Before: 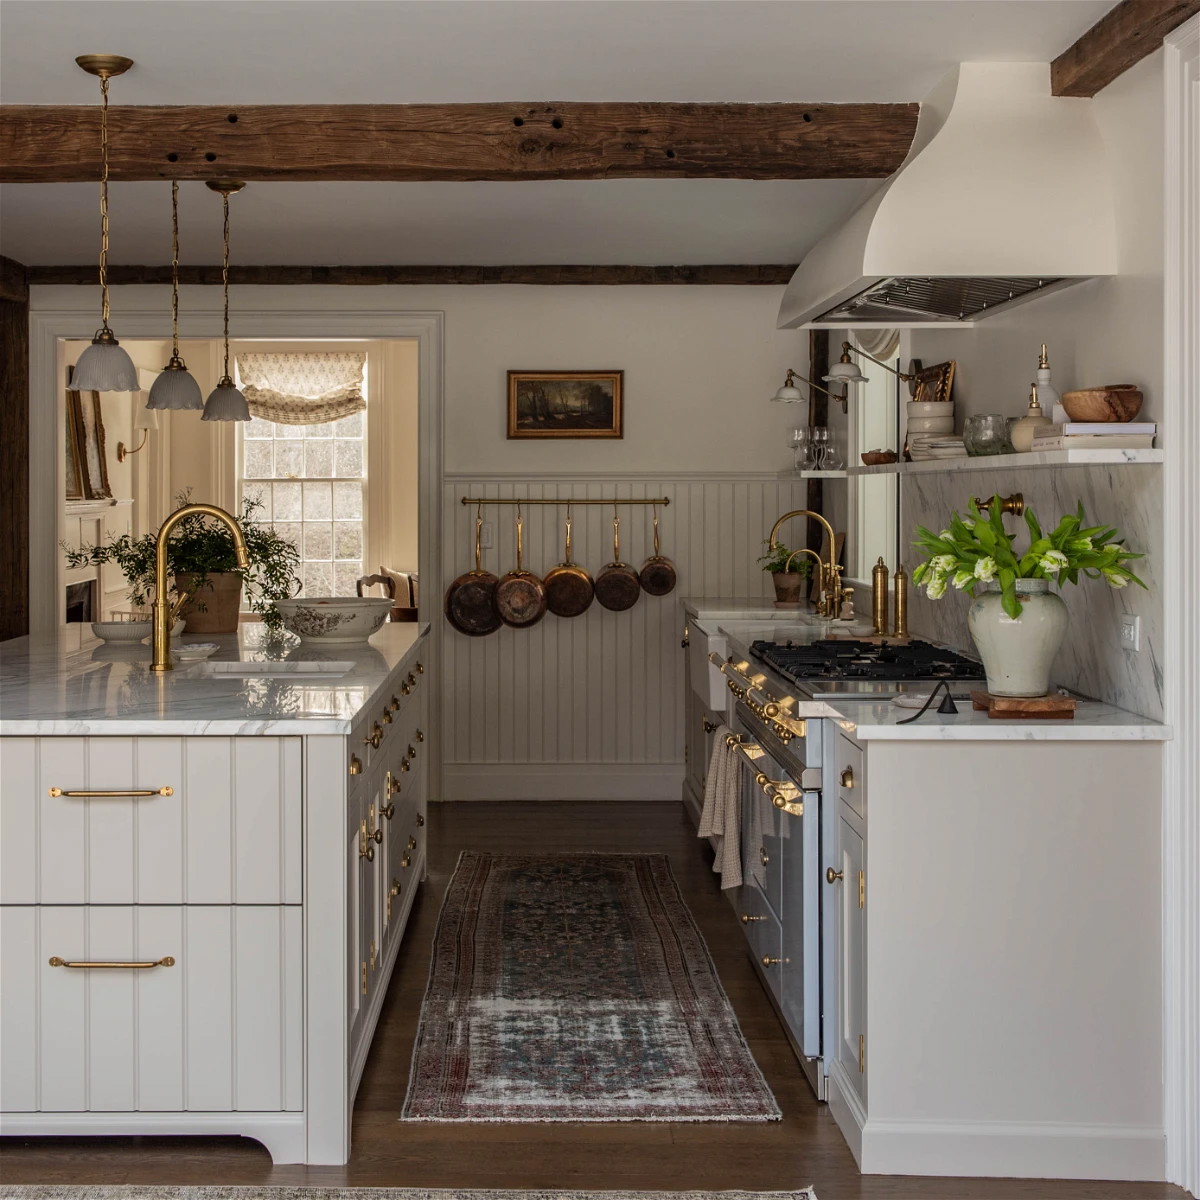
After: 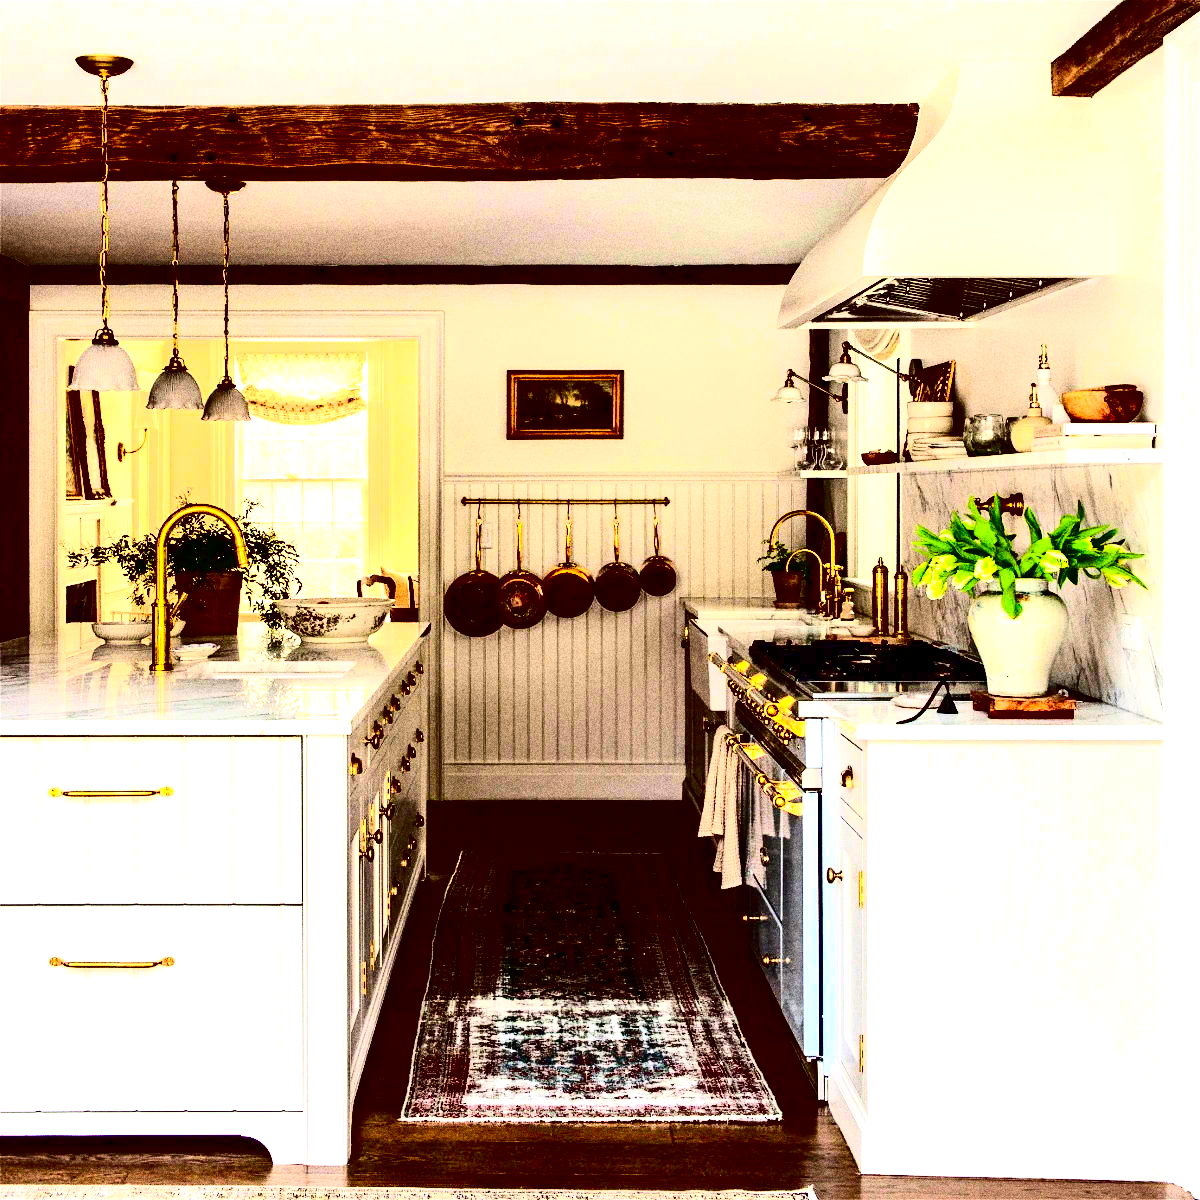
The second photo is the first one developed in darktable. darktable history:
grain: coarseness 10.62 ISO, strength 55.56%
contrast brightness saturation: contrast 0.77, brightness -1, saturation 1
exposure: black level correction 0, exposure 1.9 EV, compensate highlight preservation false
